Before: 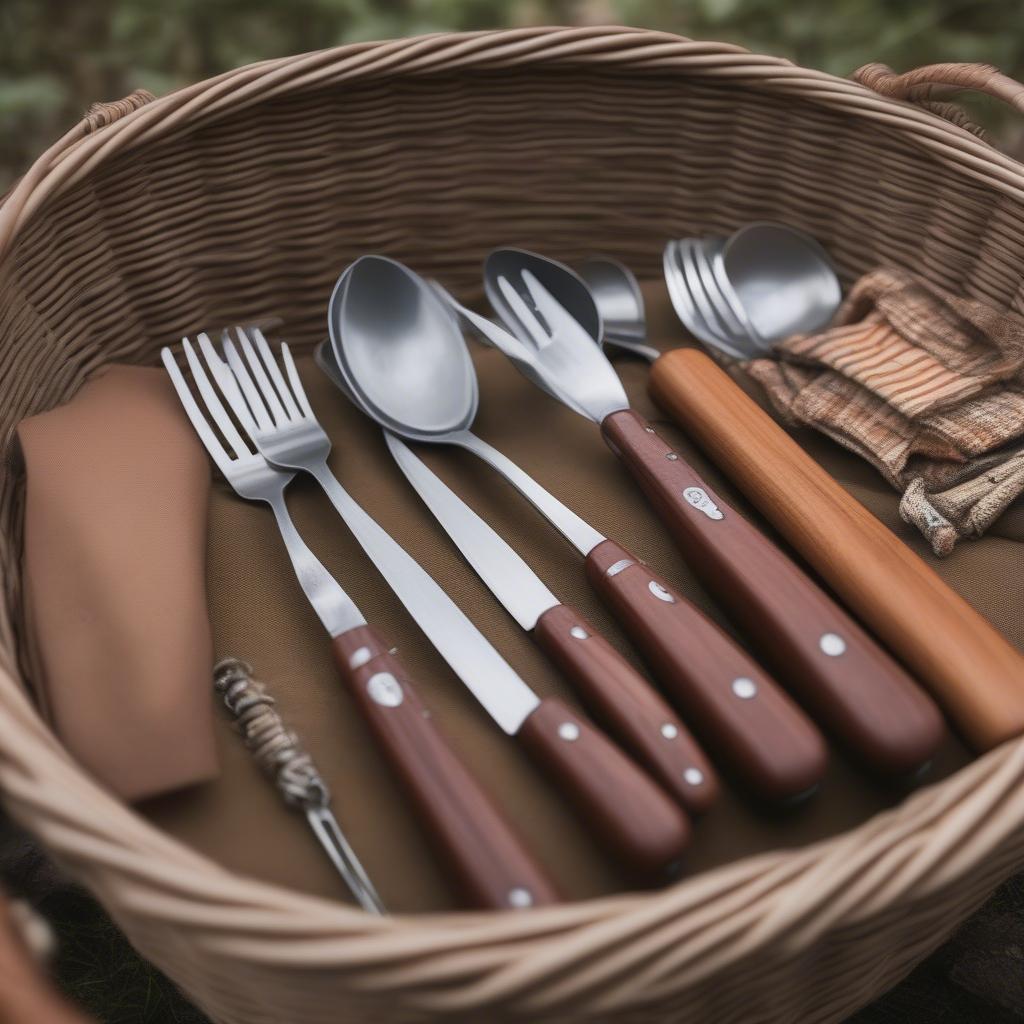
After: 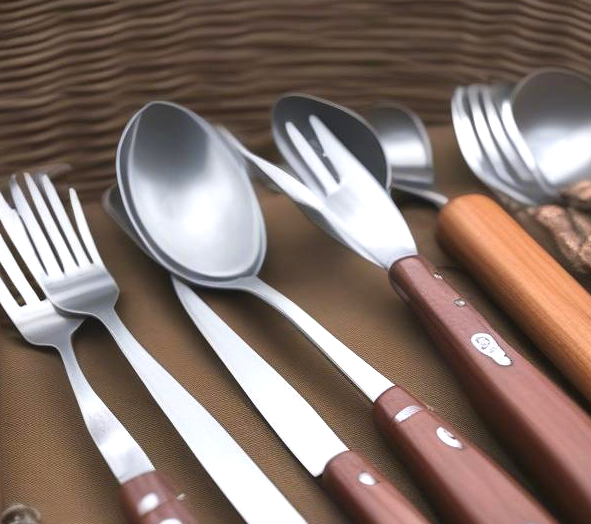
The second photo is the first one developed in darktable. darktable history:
exposure: black level correction 0, exposure 0.692 EV, compensate highlight preservation false
crop: left 20.735%, top 15.09%, right 21.524%, bottom 33.649%
